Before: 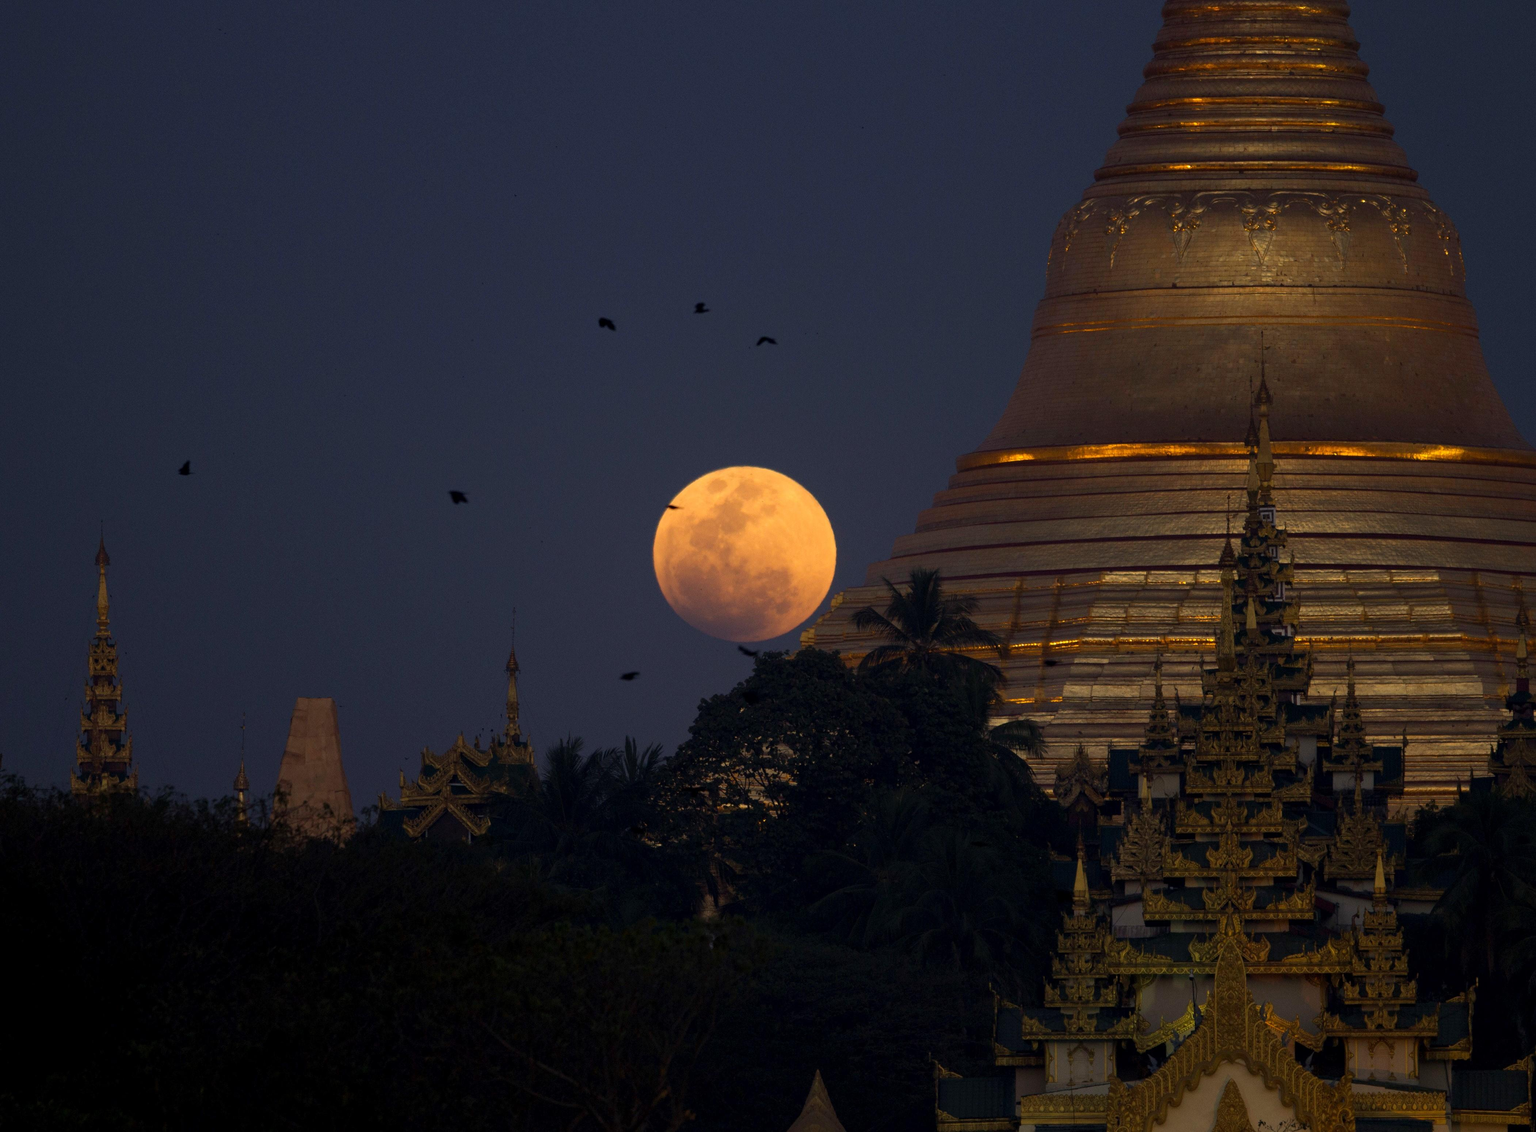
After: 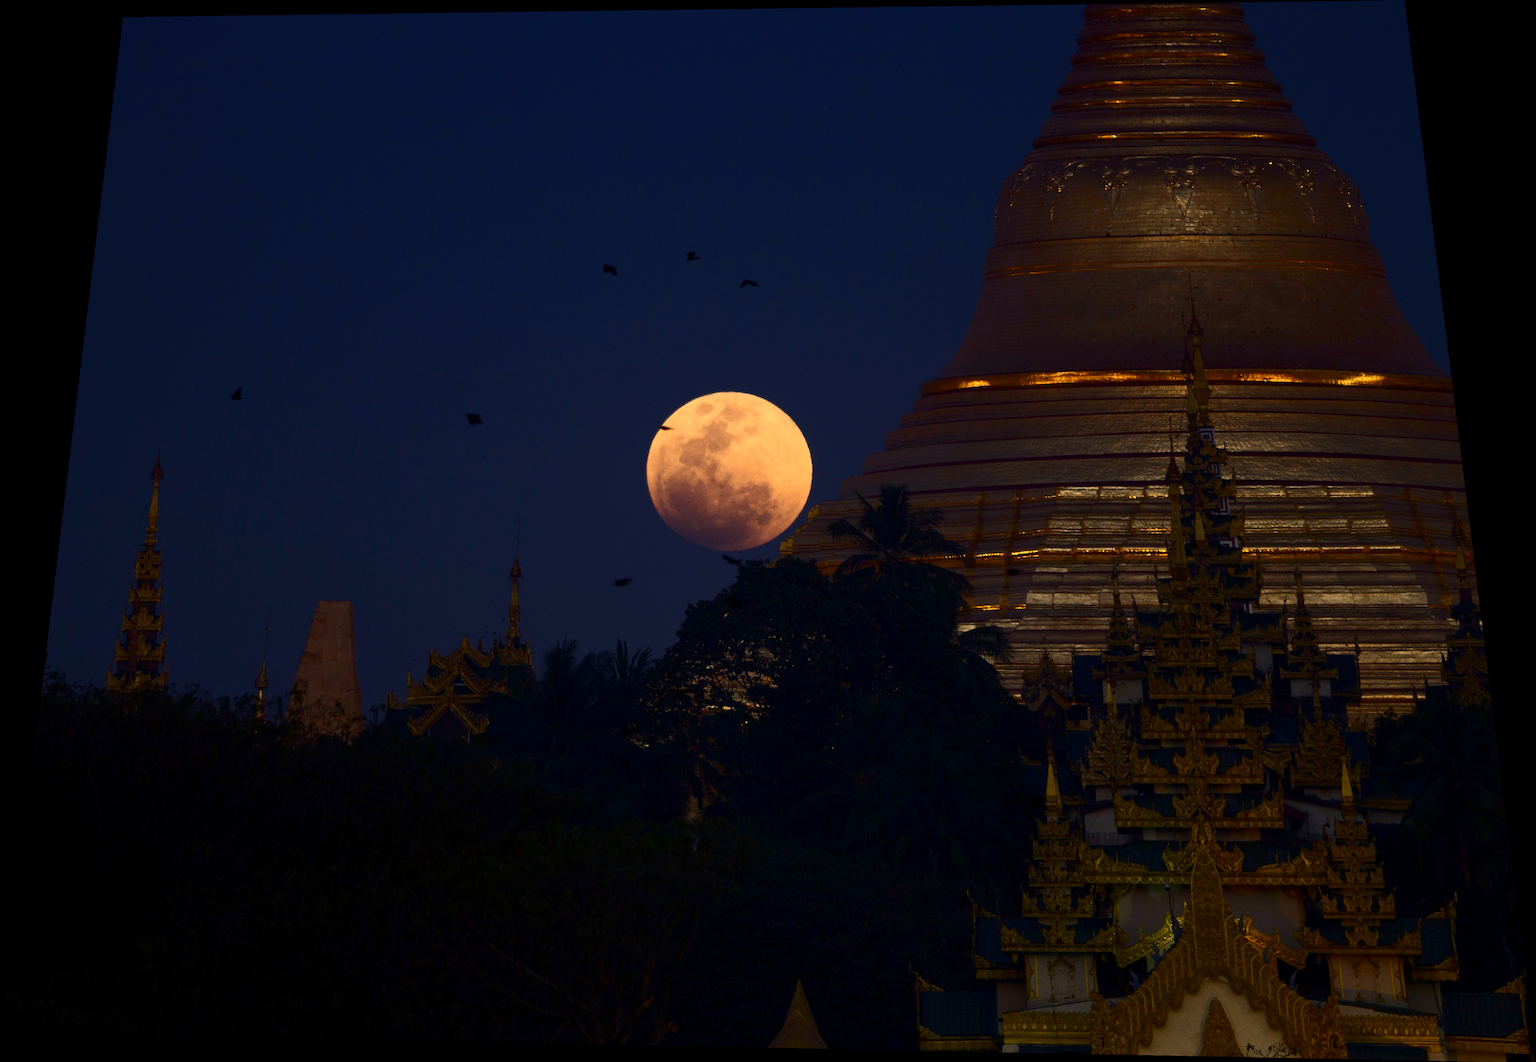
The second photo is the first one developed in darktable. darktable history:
rotate and perspective: rotation 0.128°, lens shift (vertical) -0.181, lens shift (horizontal) -0.044, shear 0.001, automatic cropping off
graduated density: hue 238.83°, saturation 50%
contrast brightness saturation: contrast 0.4, brightness 0.1, saturation 0.21
white balance: red 0.967, blue 1.049
